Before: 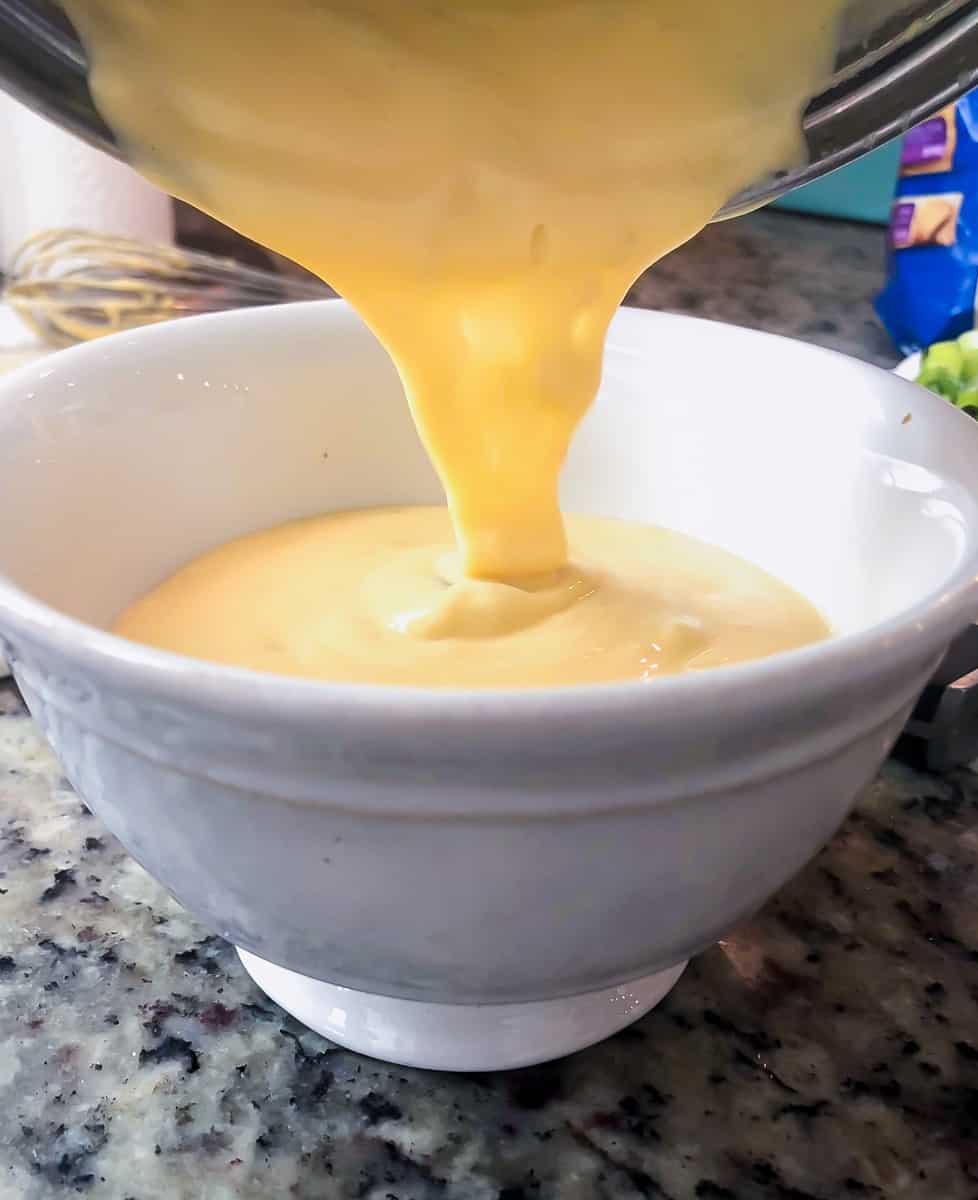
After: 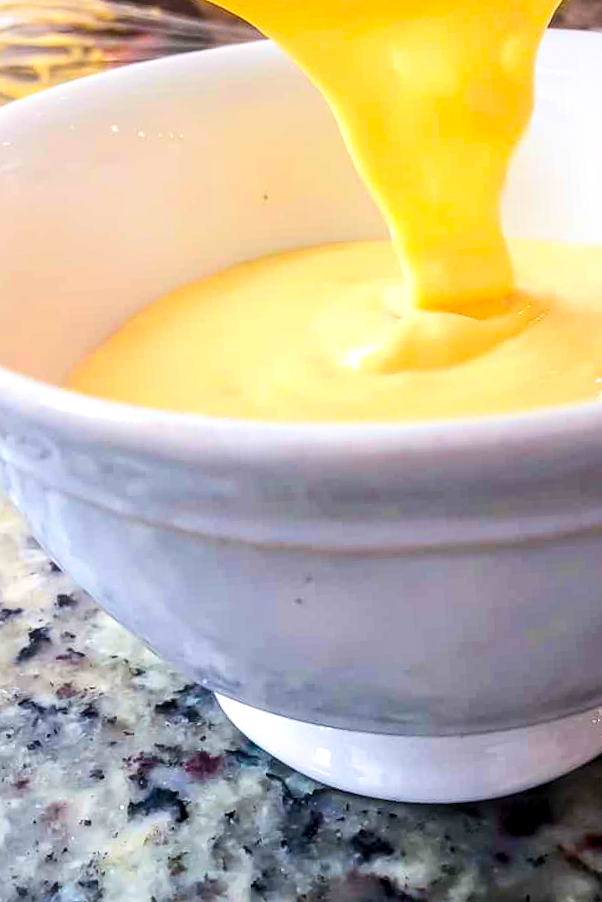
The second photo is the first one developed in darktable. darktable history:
velvia: strength 32%, mid-tones bias 0.2
local contrast: detail 130%
contrast brightness saturation: contrast 0.2, brightness 0.16, saturation 0.22
rotate and perspective: rotation -4.2°, shear 0.006, automatic cropping off
crop: left 8.966%, top 23.852%, right 34.699%, bottom 4.703%
